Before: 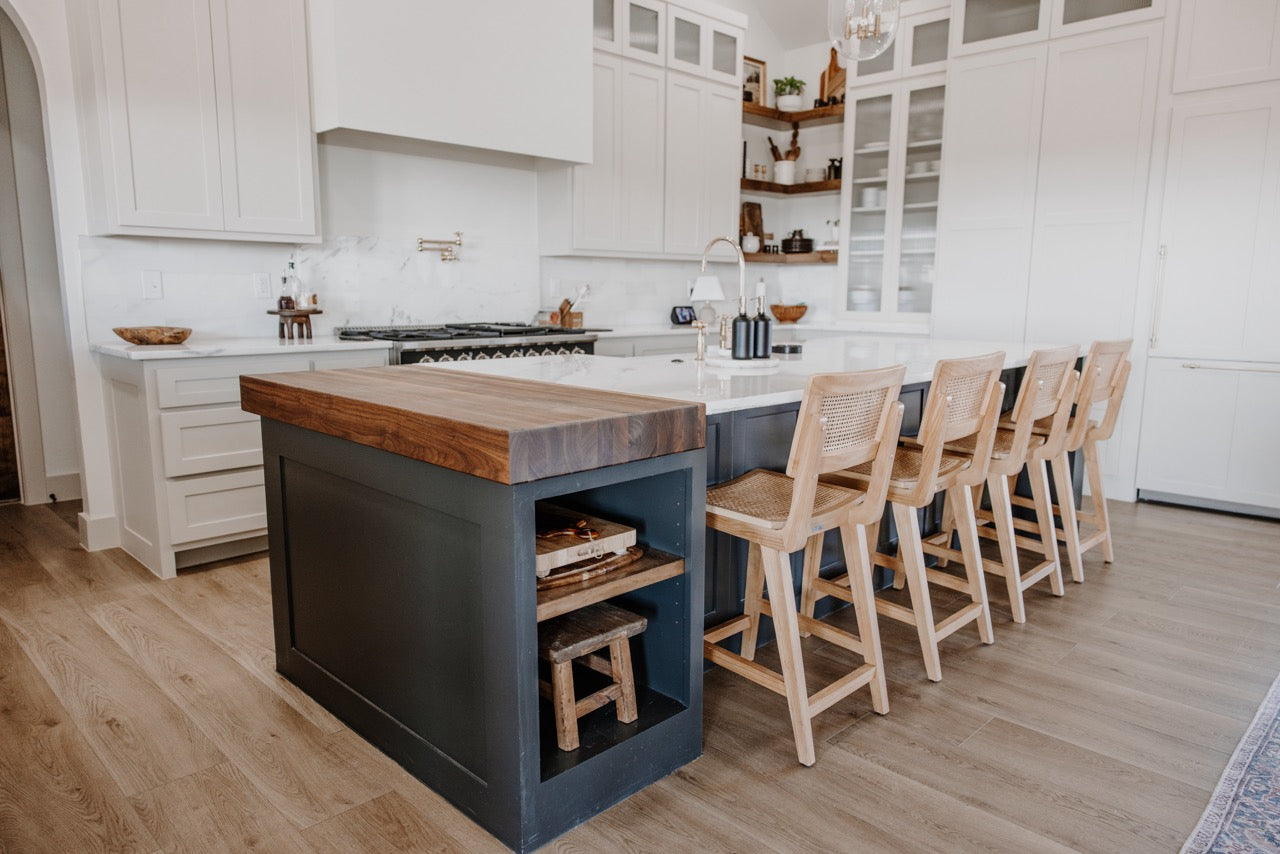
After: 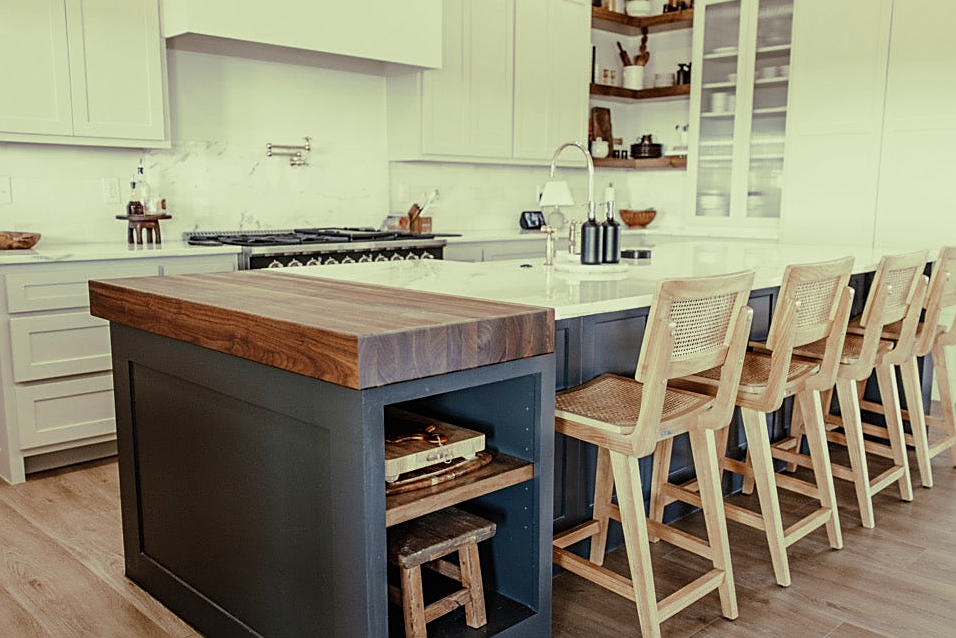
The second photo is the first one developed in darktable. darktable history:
crop and rotate: left 11.831%, top 11.346%, right 13.429%, bottom 13.899%
sharpen: on, module defaults
split-toning: shadows › hue 290.82°, shadows › saturation 0.34, highlights › saturation 0.38, balance 0, compress 50%
velvia: strength 15%
